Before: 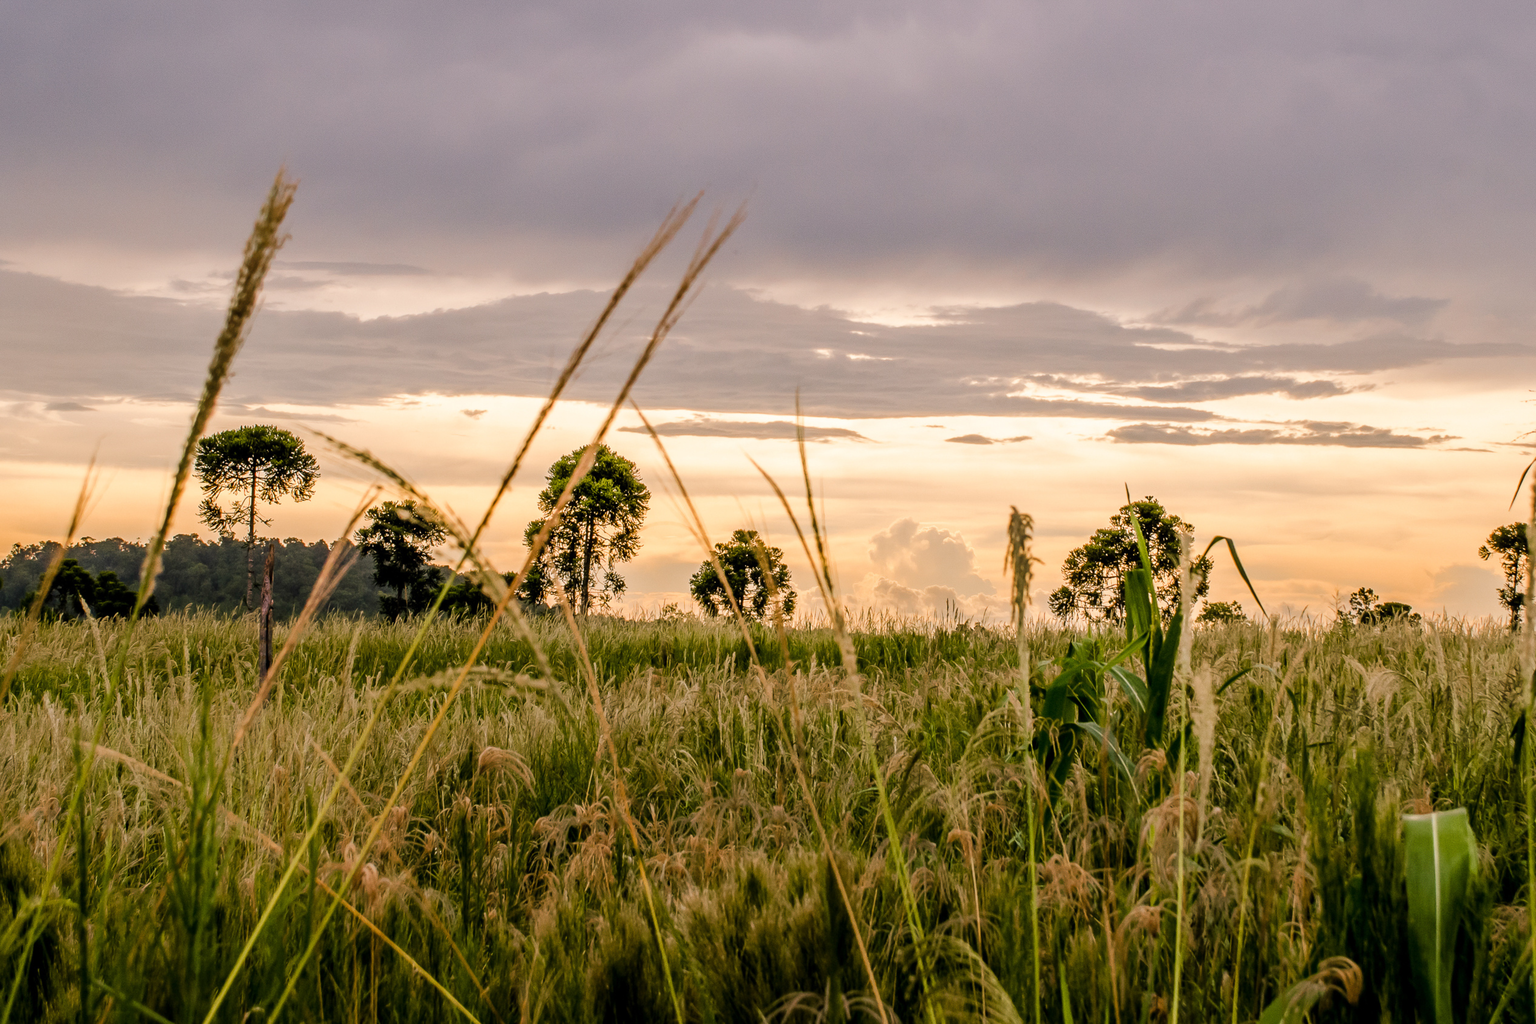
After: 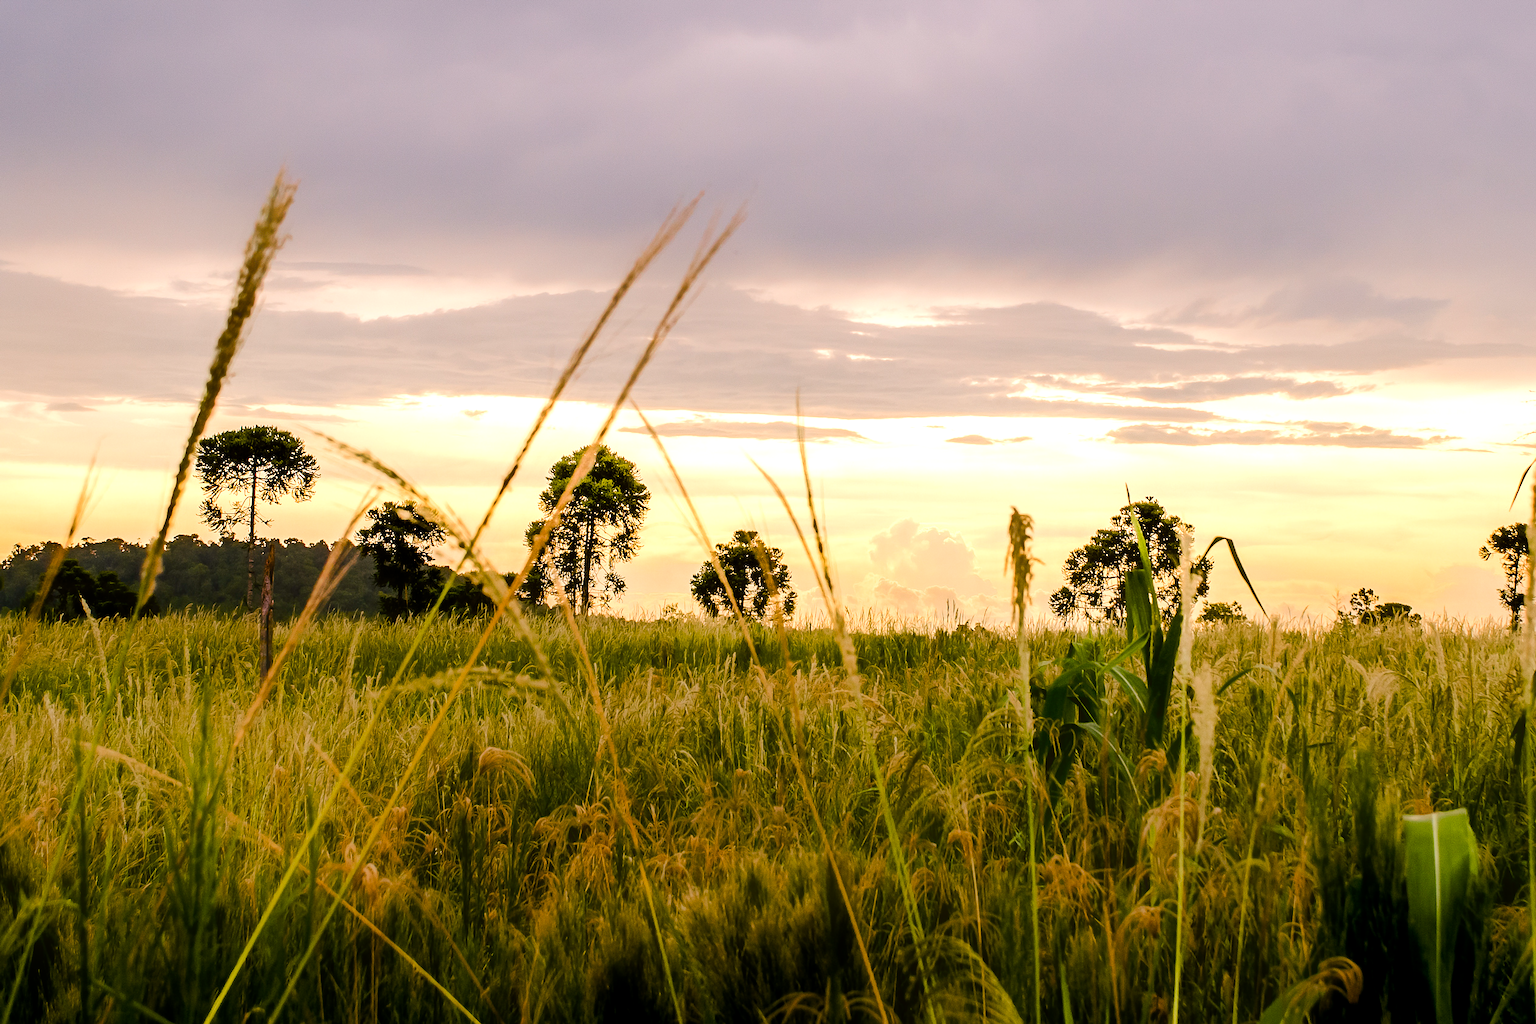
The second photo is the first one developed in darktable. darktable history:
contrast equalizer: octaves 7, y [[0.6 ×6], [0.55 ×6], [0 ×6], [0 ×6], [0 ×6]], mix -1
color balance rgb: global offset › luminance -0.51%, perceptual saturation grading › global saturation 27.53%, perceptual saturation grading › highlights -25%, perceptual saturation grading › shadows 25%, perceptual brilliance grading › highlights 6.62%, perceptual brilliance grading › mid-tones 17.07%, perceptual brilliance grading › shadows -5.23%
tone equalizer: -8 EV -0.417 EV, -7 EV -0.389 EV, -6 EV -0.333 EV, -5 EV -0.222 EV, -3 EV 0.222 EV, -2 EV 0.333 EV, -1 EV 0.389 EV, +0 EV 0.417 EV, edges refinement/feathering 500, mask exposure compensation -1.57 EV, preserve details no
sharpen: on, module defaults
